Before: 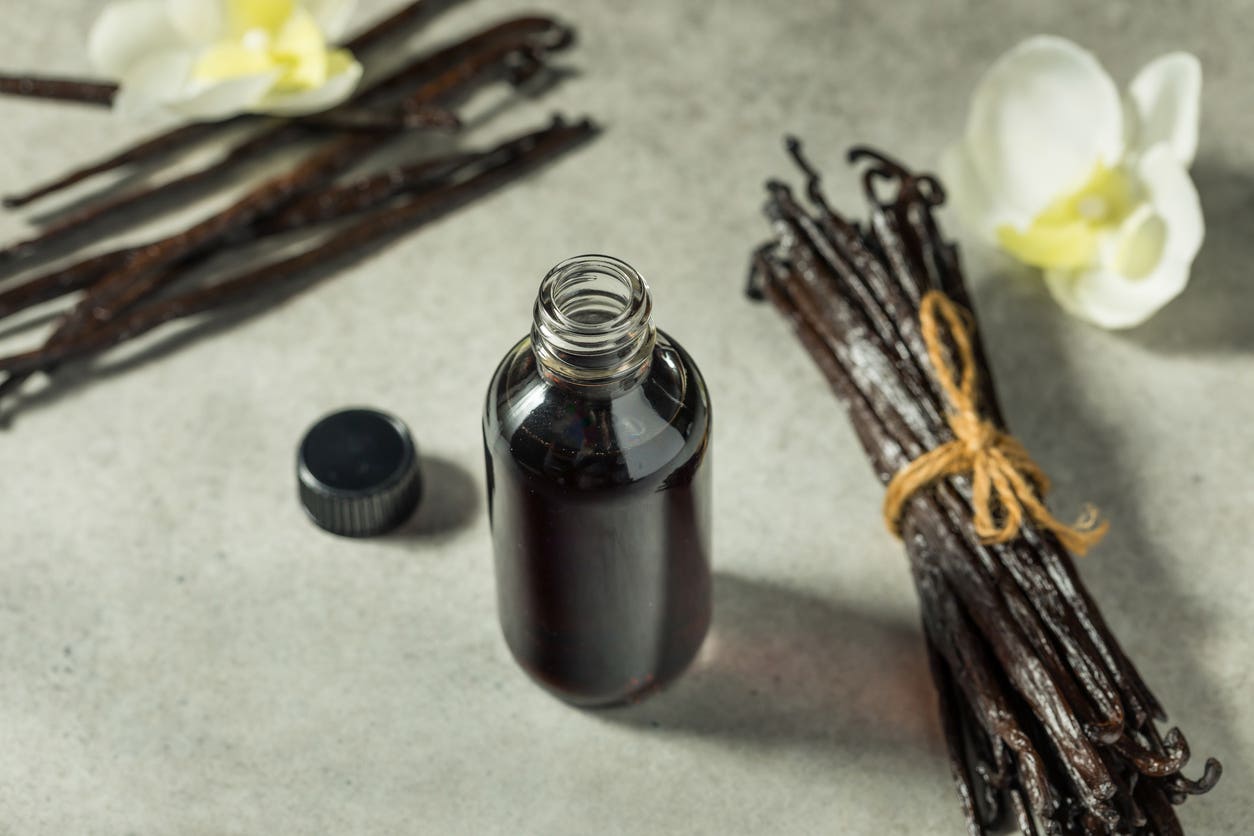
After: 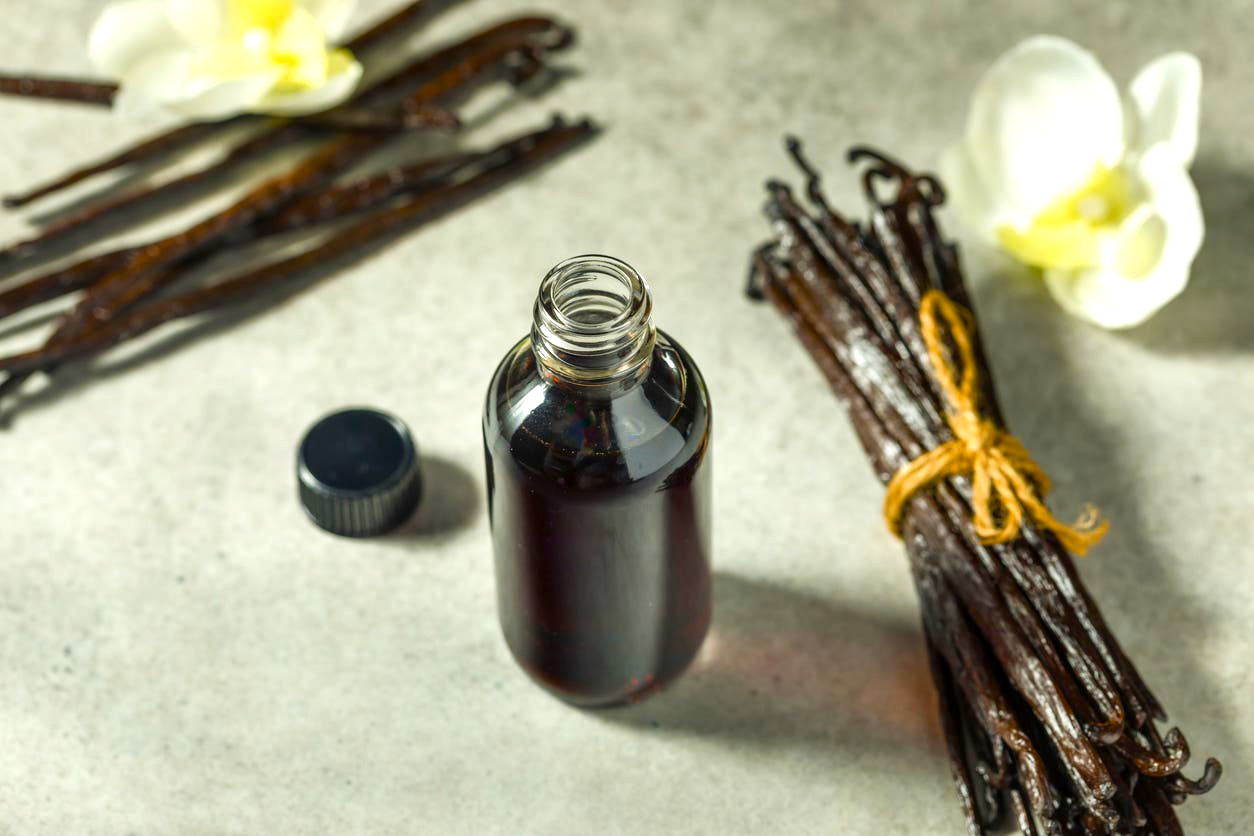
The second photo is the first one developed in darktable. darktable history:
color balance rgb: perceptual saturation grading › global saturation 28.051%, perceptual saturation grading › highlights -25.468%, perceptual saturation grading › mid-tones 24.877%, perceptual saturation grading › shadows 49.51%, perceptual brilliance grading › global brilliance 9.221%, global vibrance 20%
exposure: exposure 0.168 EV, compensate highlight preservation false
